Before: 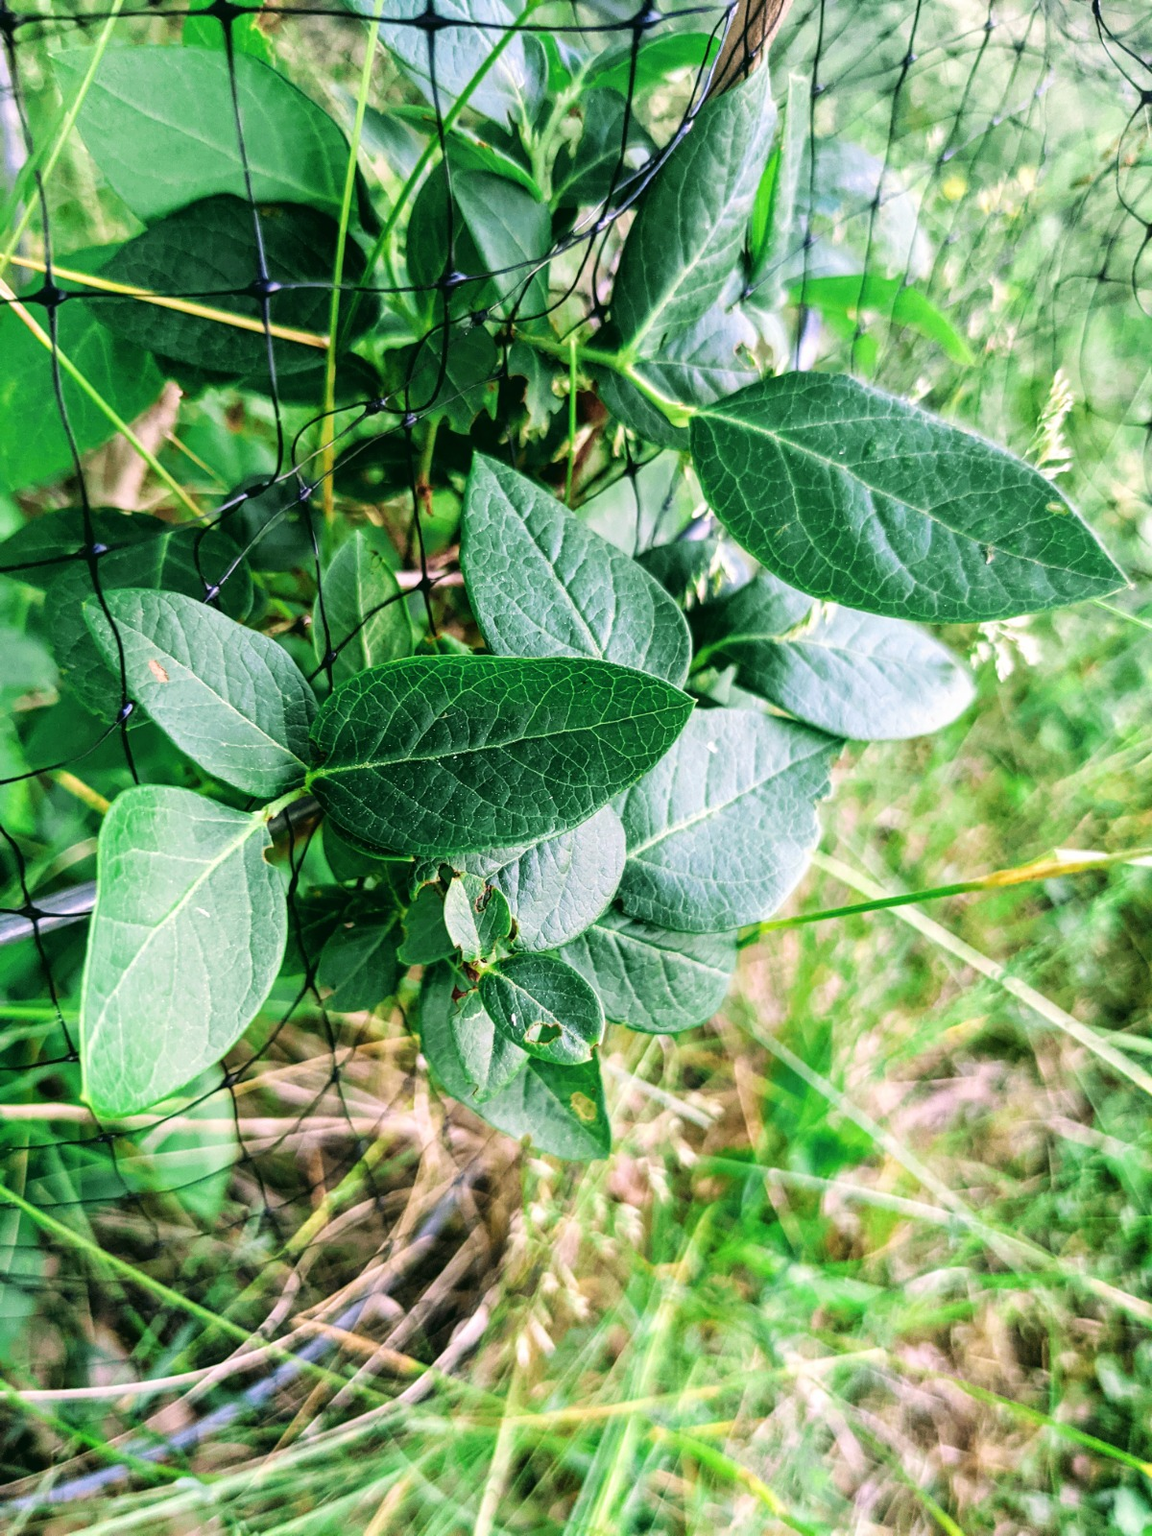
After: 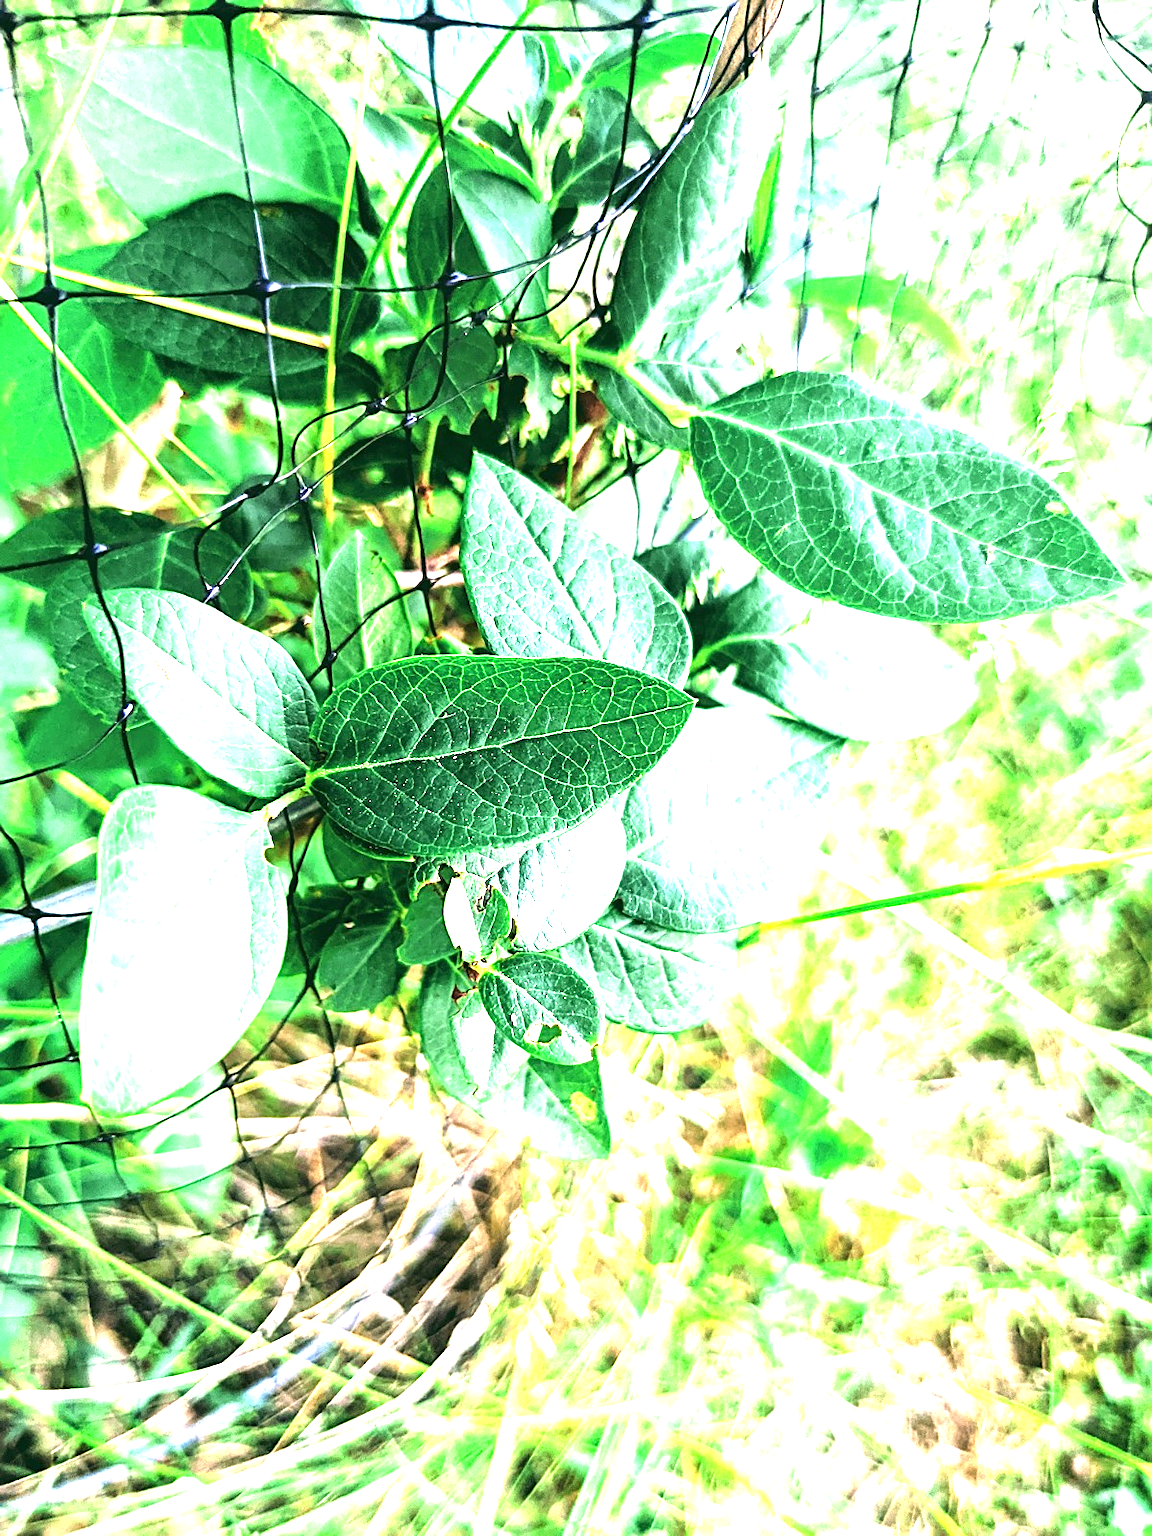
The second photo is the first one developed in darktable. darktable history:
exposure: black level correction 0, exposure 1.747 EV, compensate highlight preservation false
sharpen: on, module defaults
